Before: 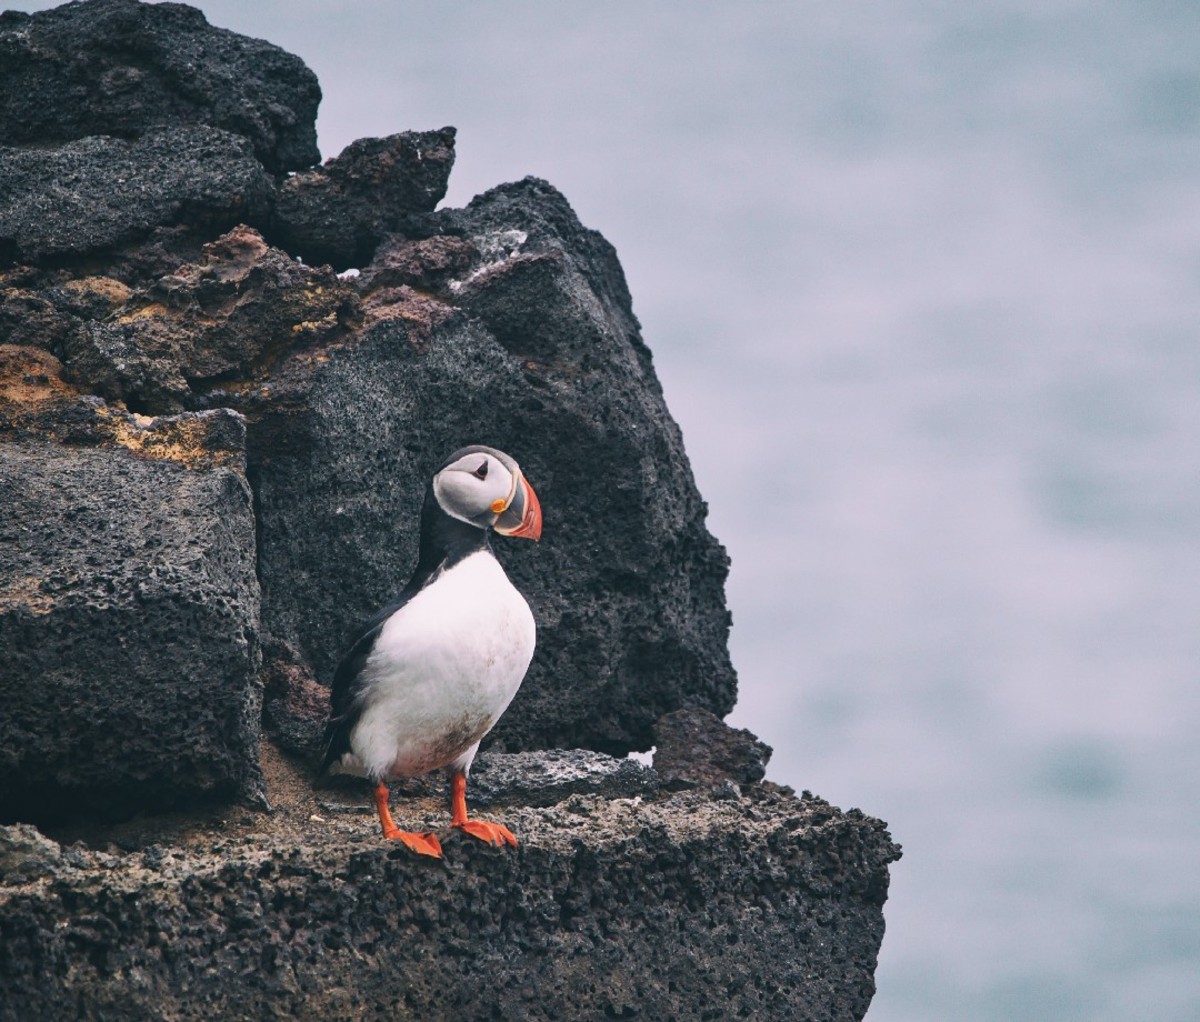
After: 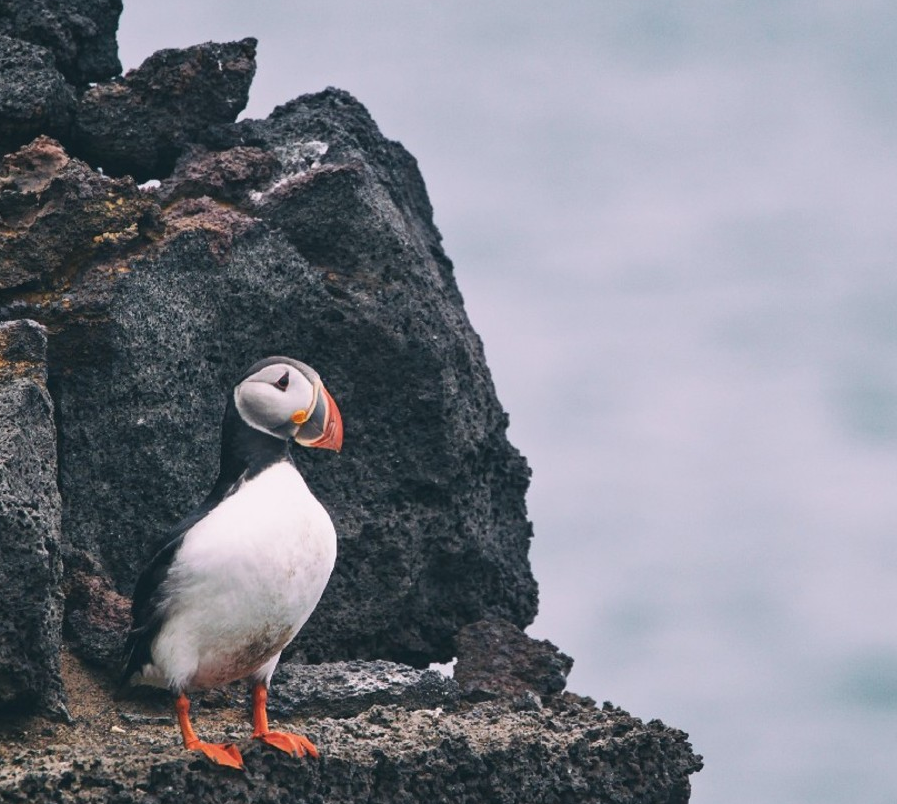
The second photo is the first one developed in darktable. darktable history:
crop: left 16.637%, top 8.788%, right 8.53%, bottom 12.501%
